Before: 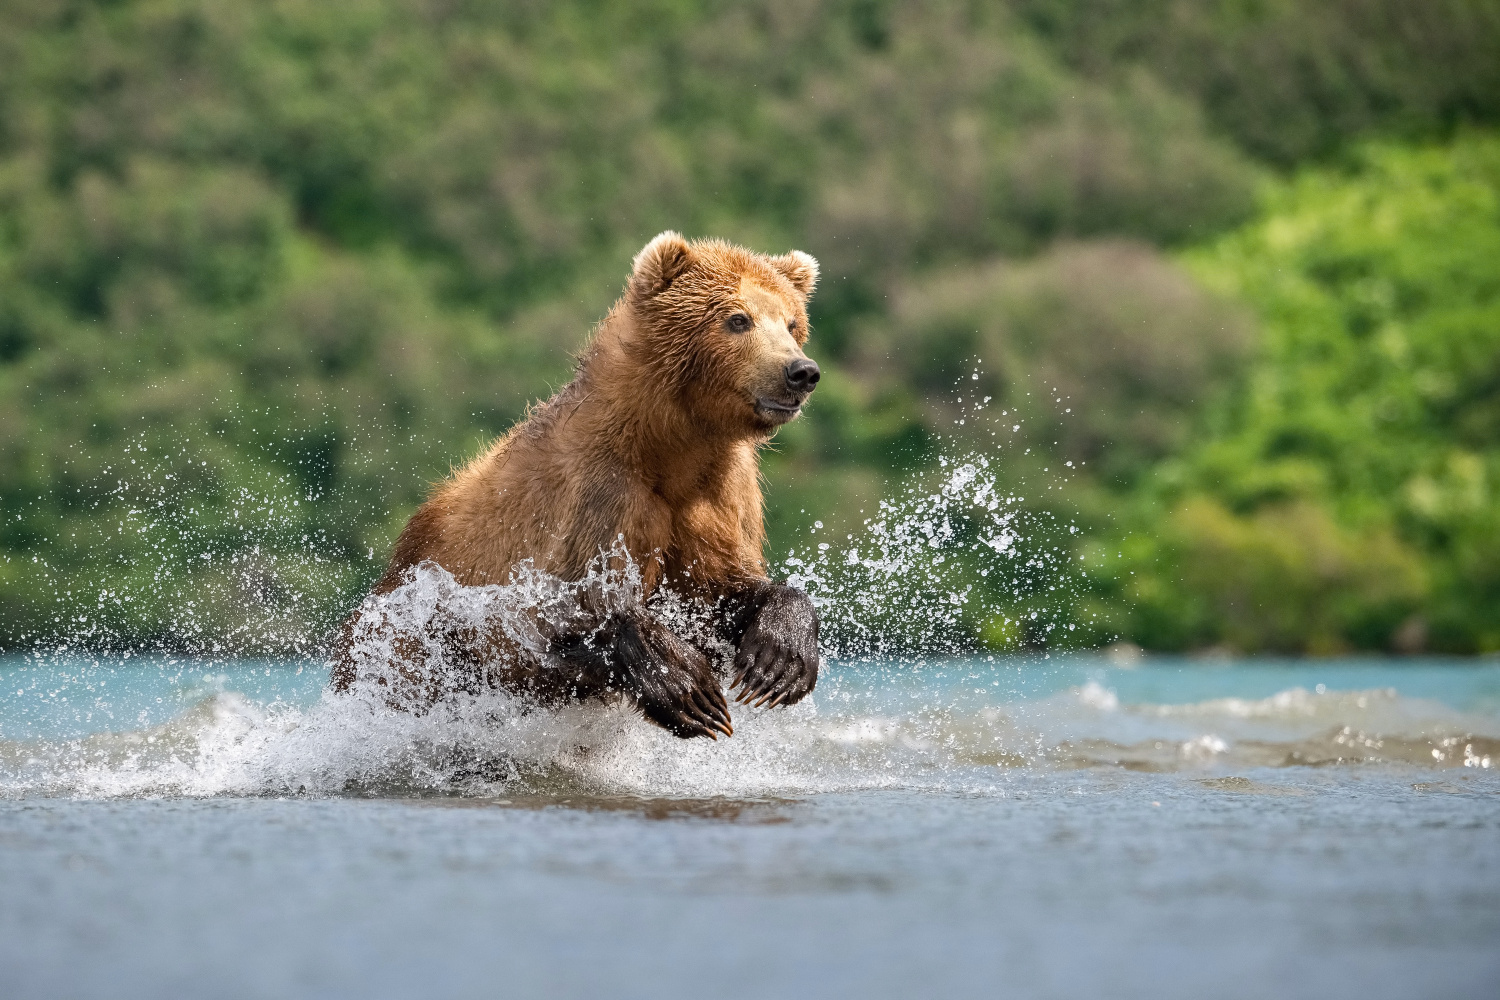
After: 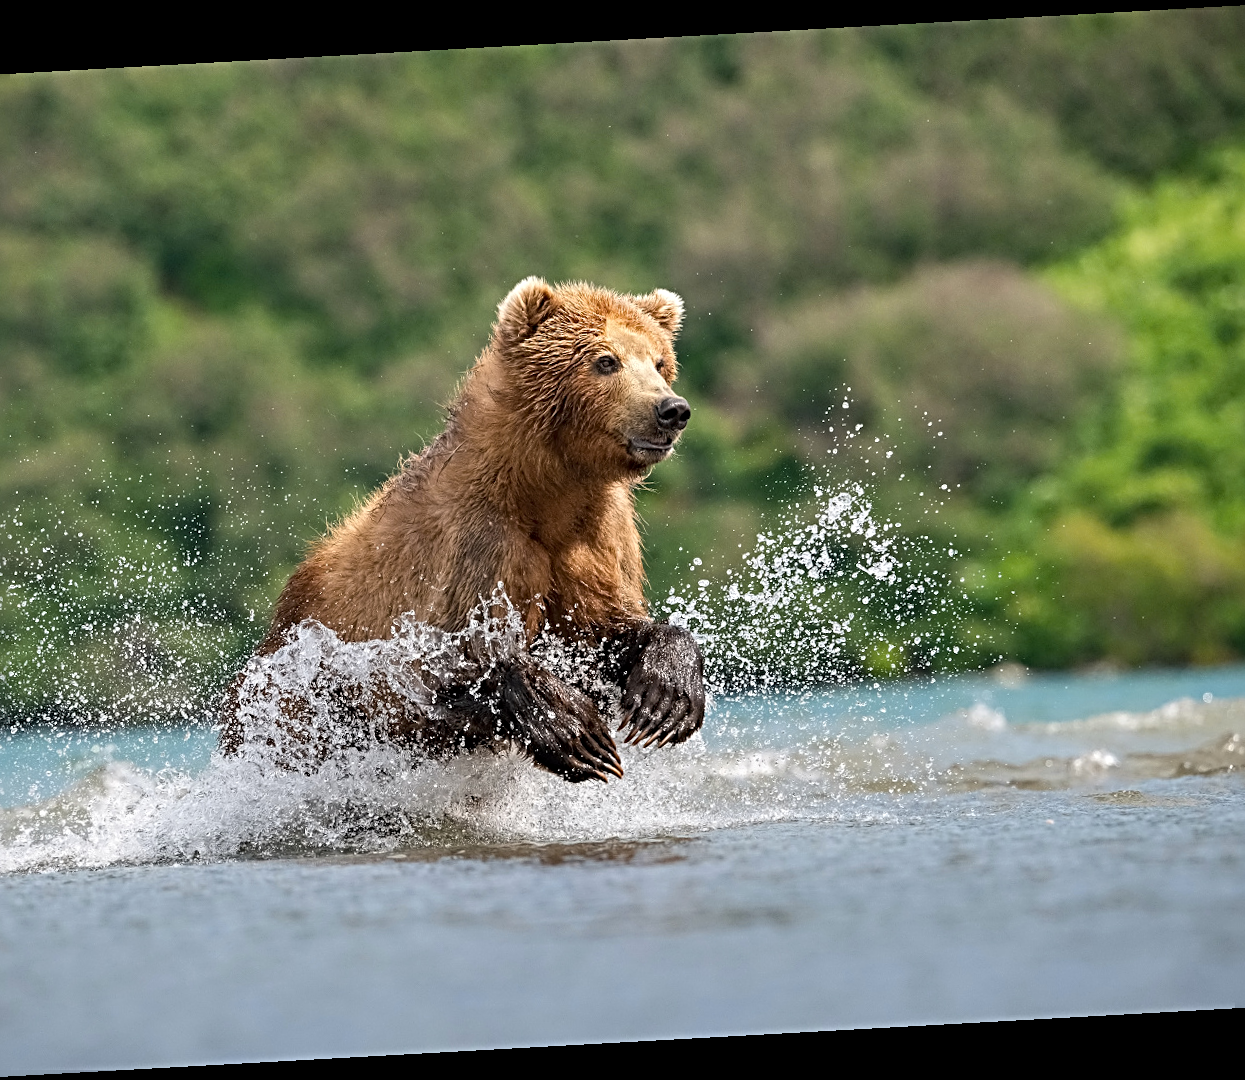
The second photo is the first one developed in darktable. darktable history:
crop and rotate: left 9.597%, right 10.195%
sharpen: radius 4
rotate and perspective: rotation -3.18°, automatic cropping off
